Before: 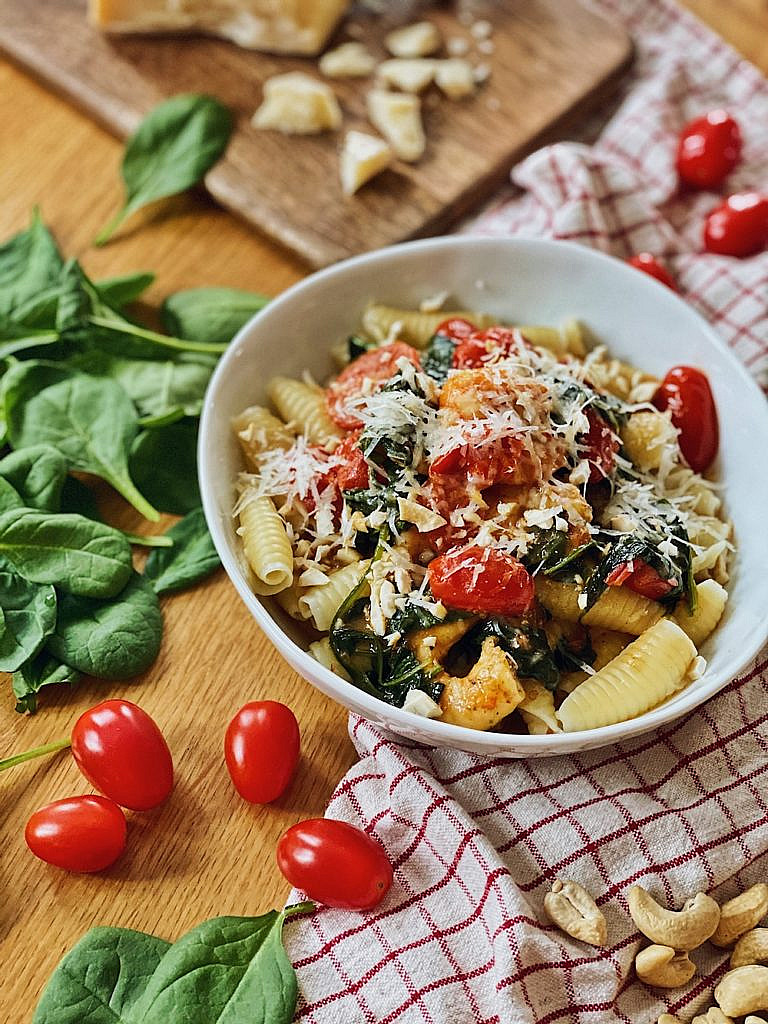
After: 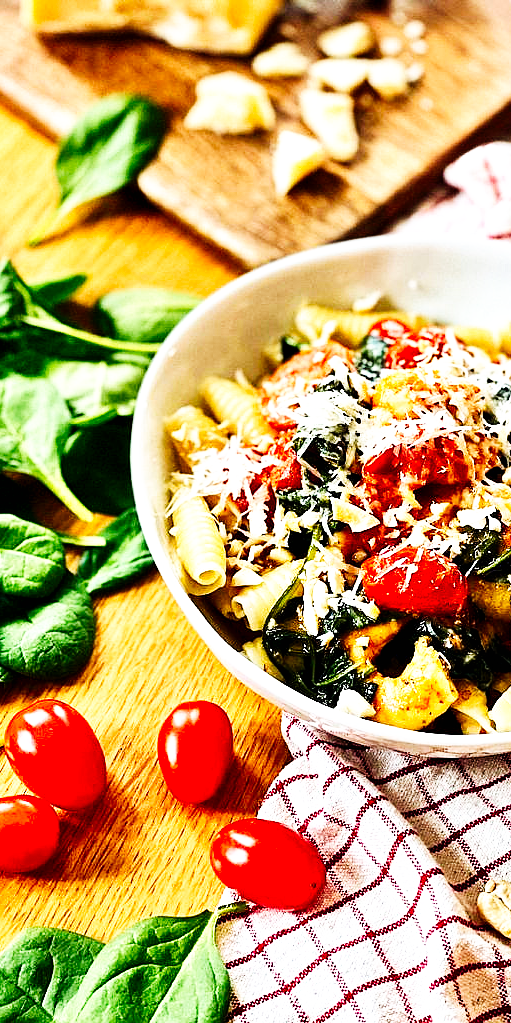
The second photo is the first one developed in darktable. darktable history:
crop and rotate: left 8.786%, right 24.548%
tone curve: curves: ch0 [(0, 0) (0.003, 0.002) (0.011, 0.002) (0.025, 0.002) (0.044, 0.002) (0.069, 0.002) (0.1, 0.003) (0.136, 0.008) (0.177, 0.03) (0.224, 0.058) (0.277, 0.139) (0.335, 0.233) (0.399, 0.363) (0.468, 0.506) (0.543, 0.649) (0.623, 0.781) (0.709, 0.88) (0.801, 0.956) (0.898, 0.994) (1, 1)], preserve colors none
exposure: exposure 0.6 EV, compensate highlight preservation false
